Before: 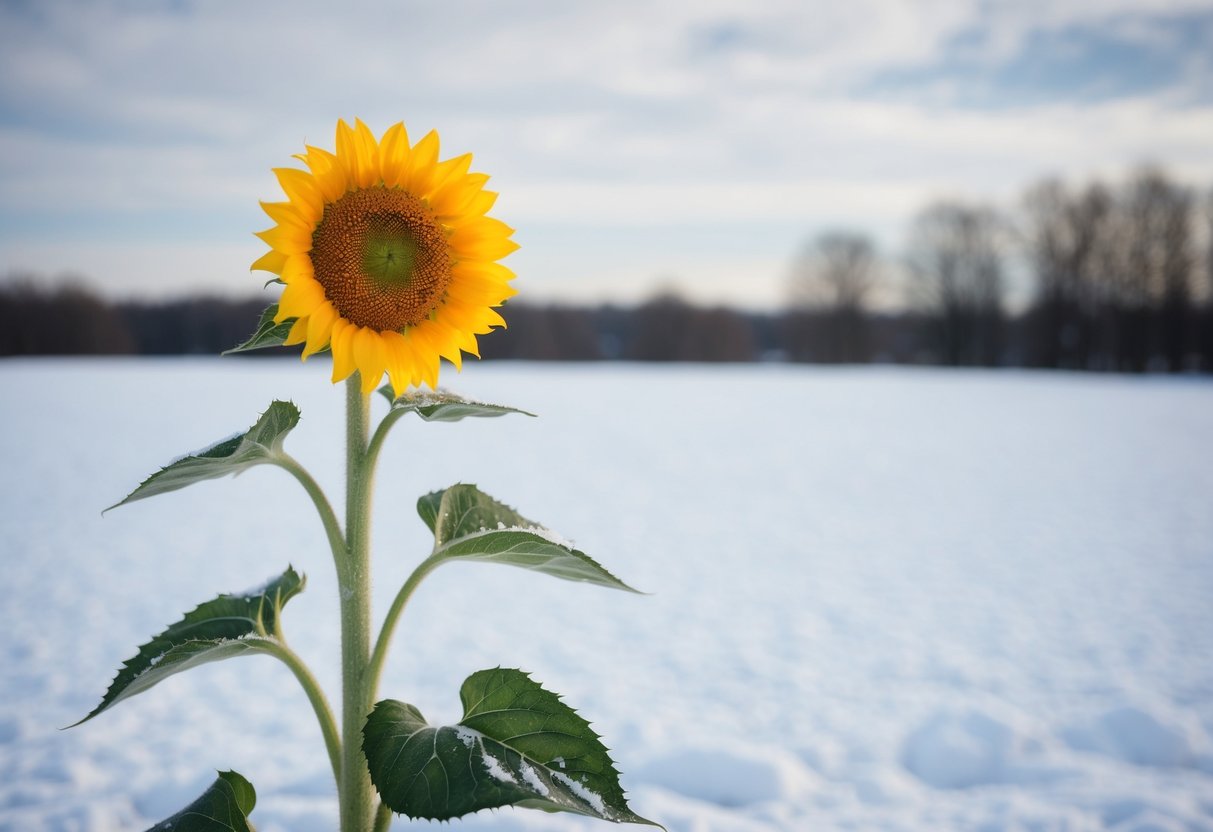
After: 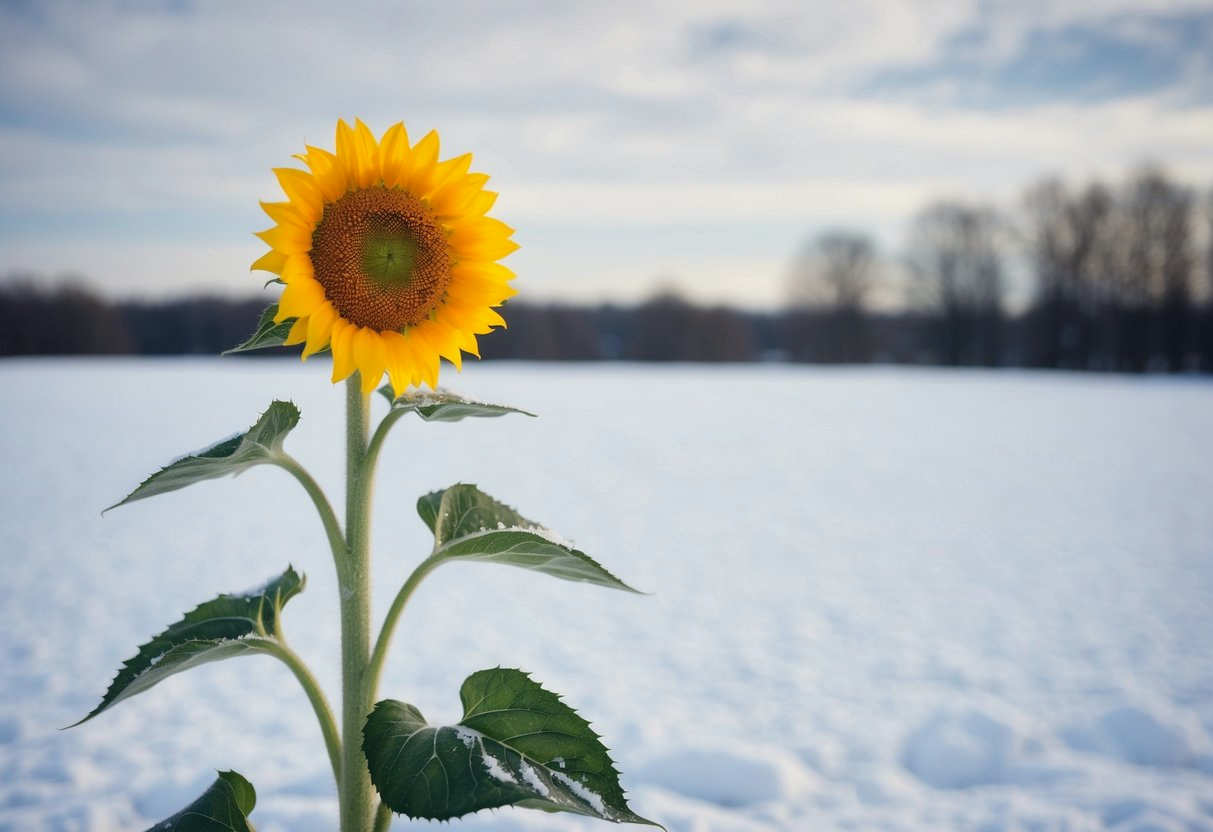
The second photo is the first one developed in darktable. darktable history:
color correction: highlights a* 0.213, highlights b* 2.64, shadows a* -0.847, shadows b* -4.44
shadows and highlights: shadows 36.68, highlights -27.16, soften with gaussian
